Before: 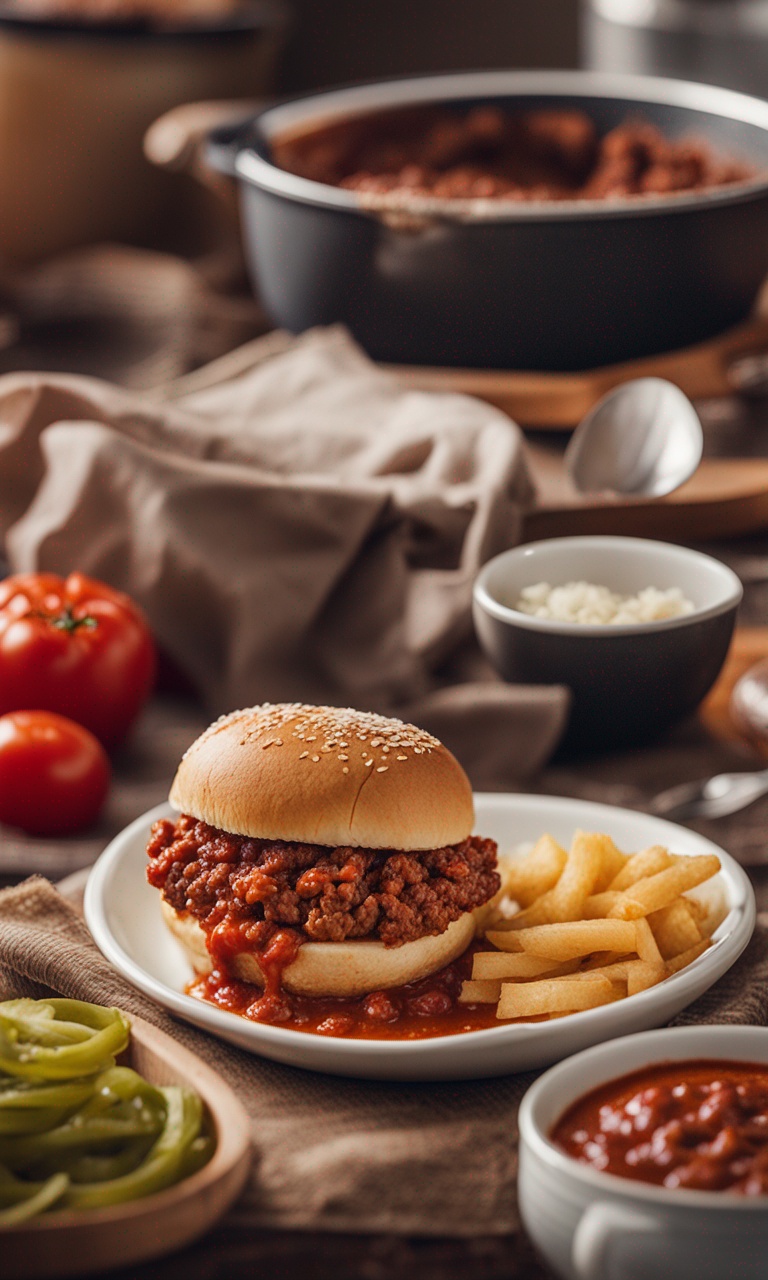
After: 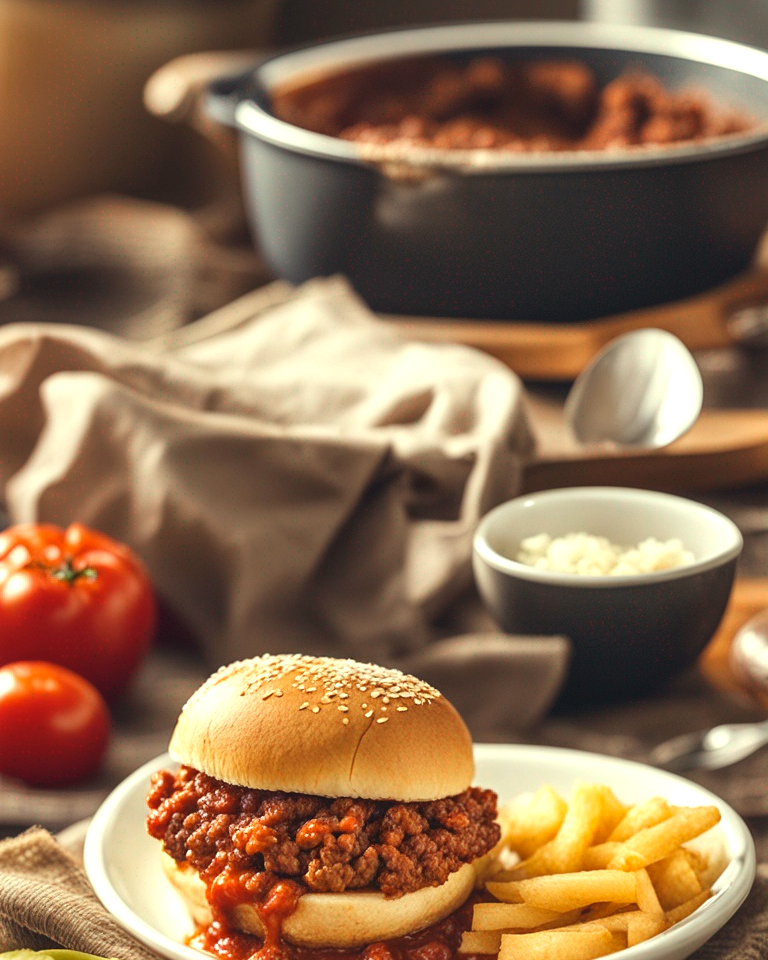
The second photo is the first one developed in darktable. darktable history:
exposure: black level correction -0.002, exposure 0.708 EV, compensate exposure bias true, compensate highlight preservation false
color correction: highlights a* -5.94, highlights b* 11.19
crop: top 3.857%, bottom 21.132%
